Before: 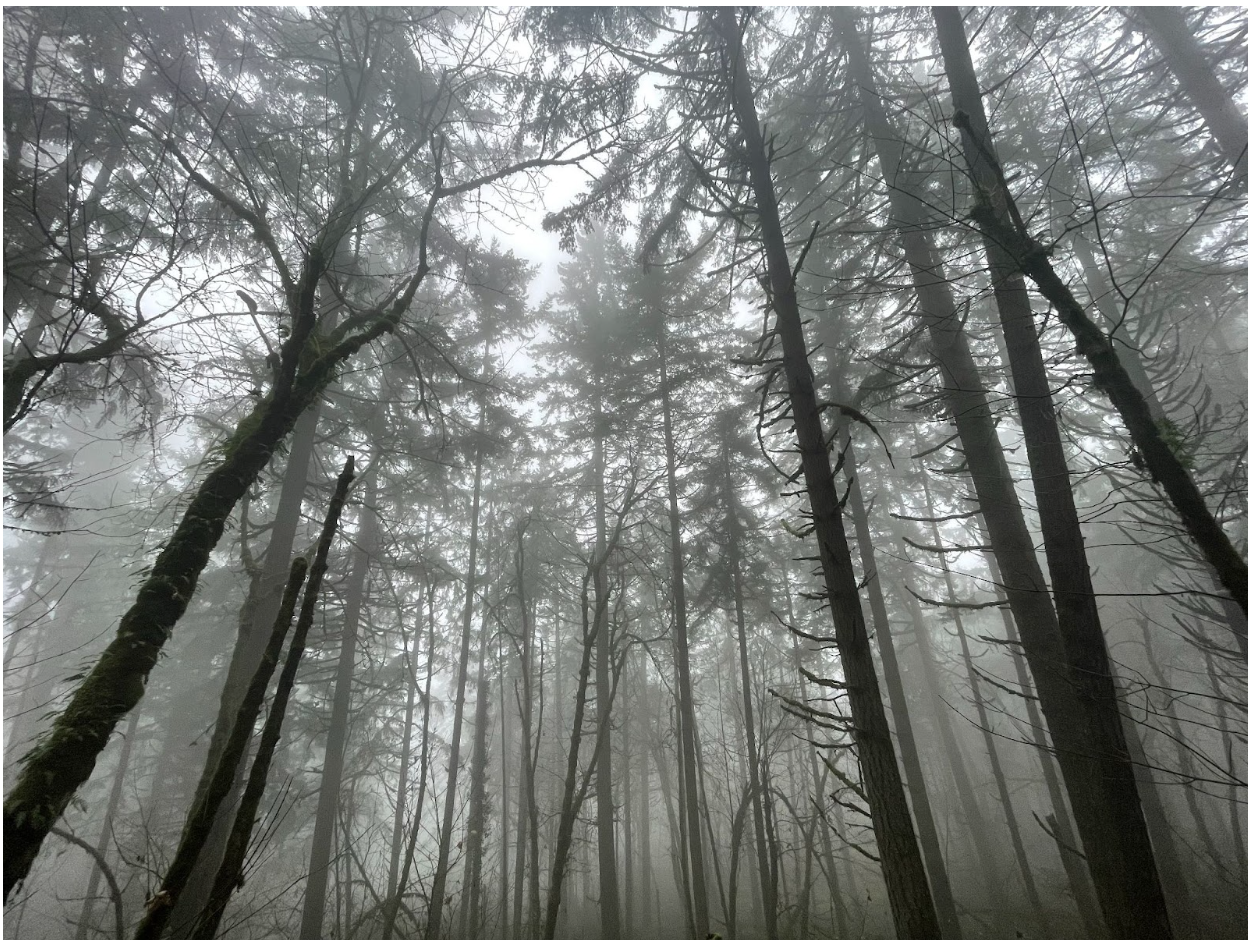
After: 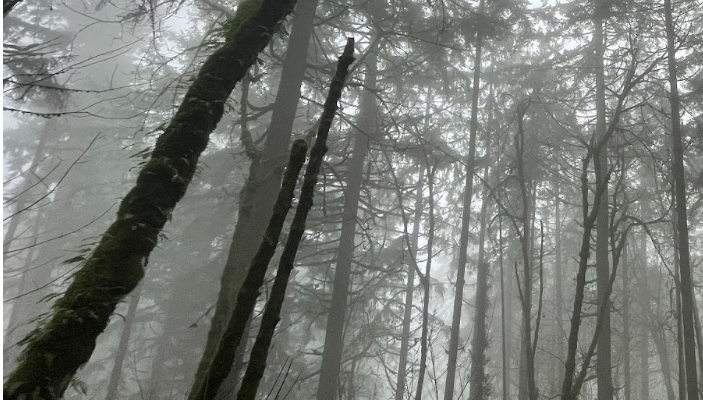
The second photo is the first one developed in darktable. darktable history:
crop: top 44.483%, right 43.593%, bottom 12.892%
